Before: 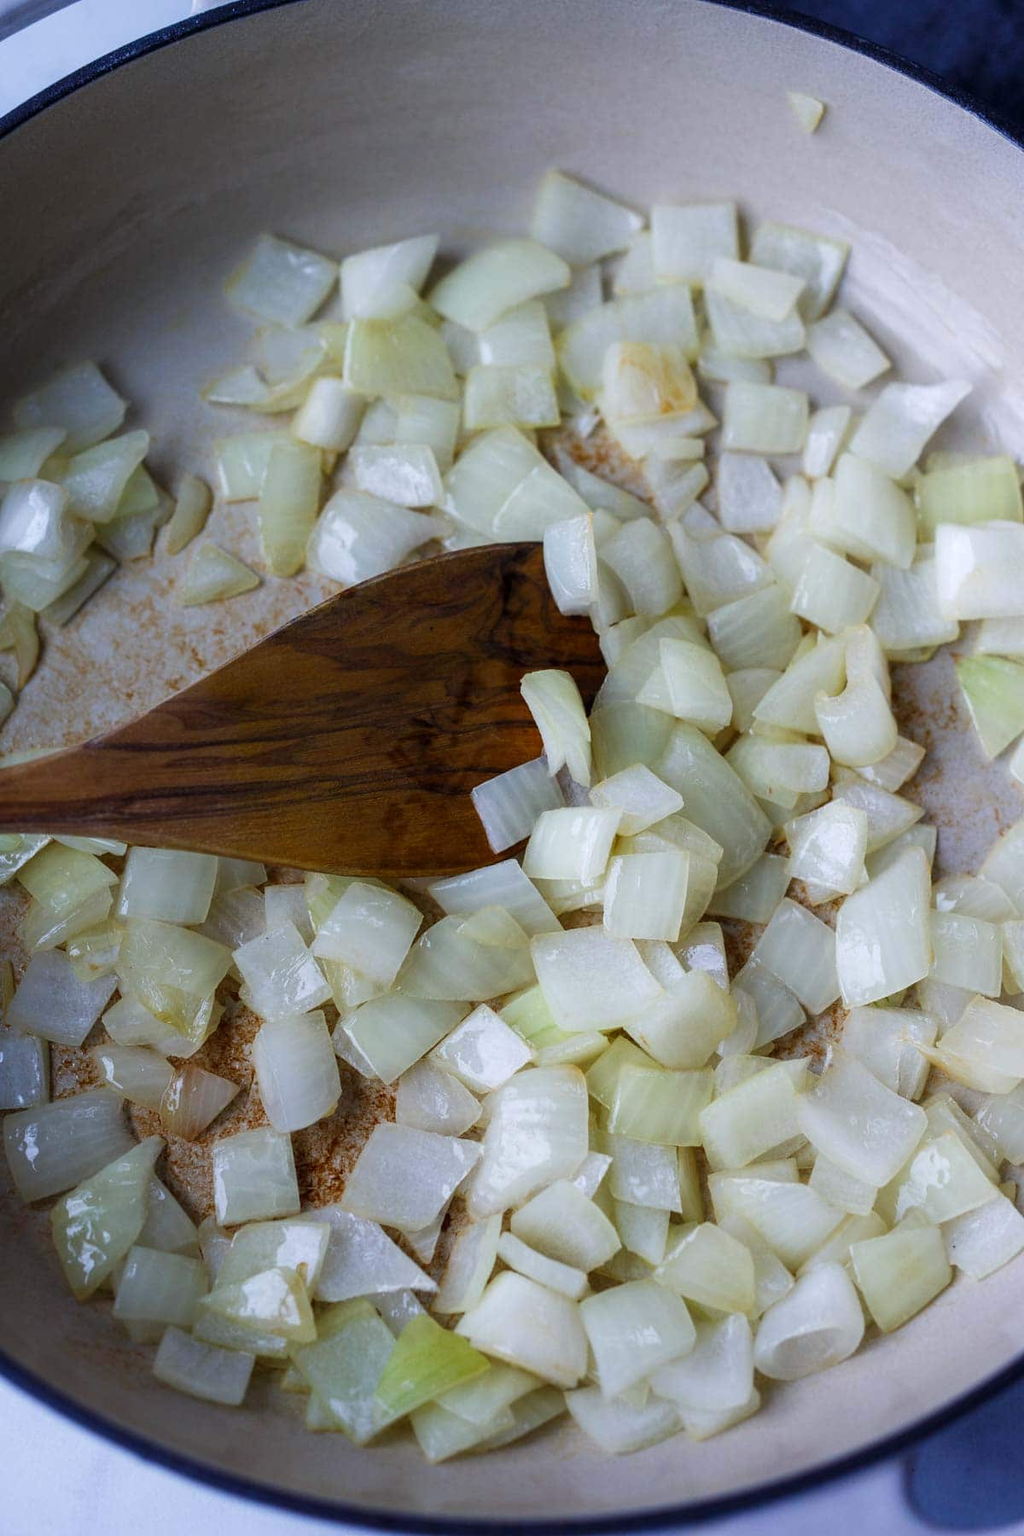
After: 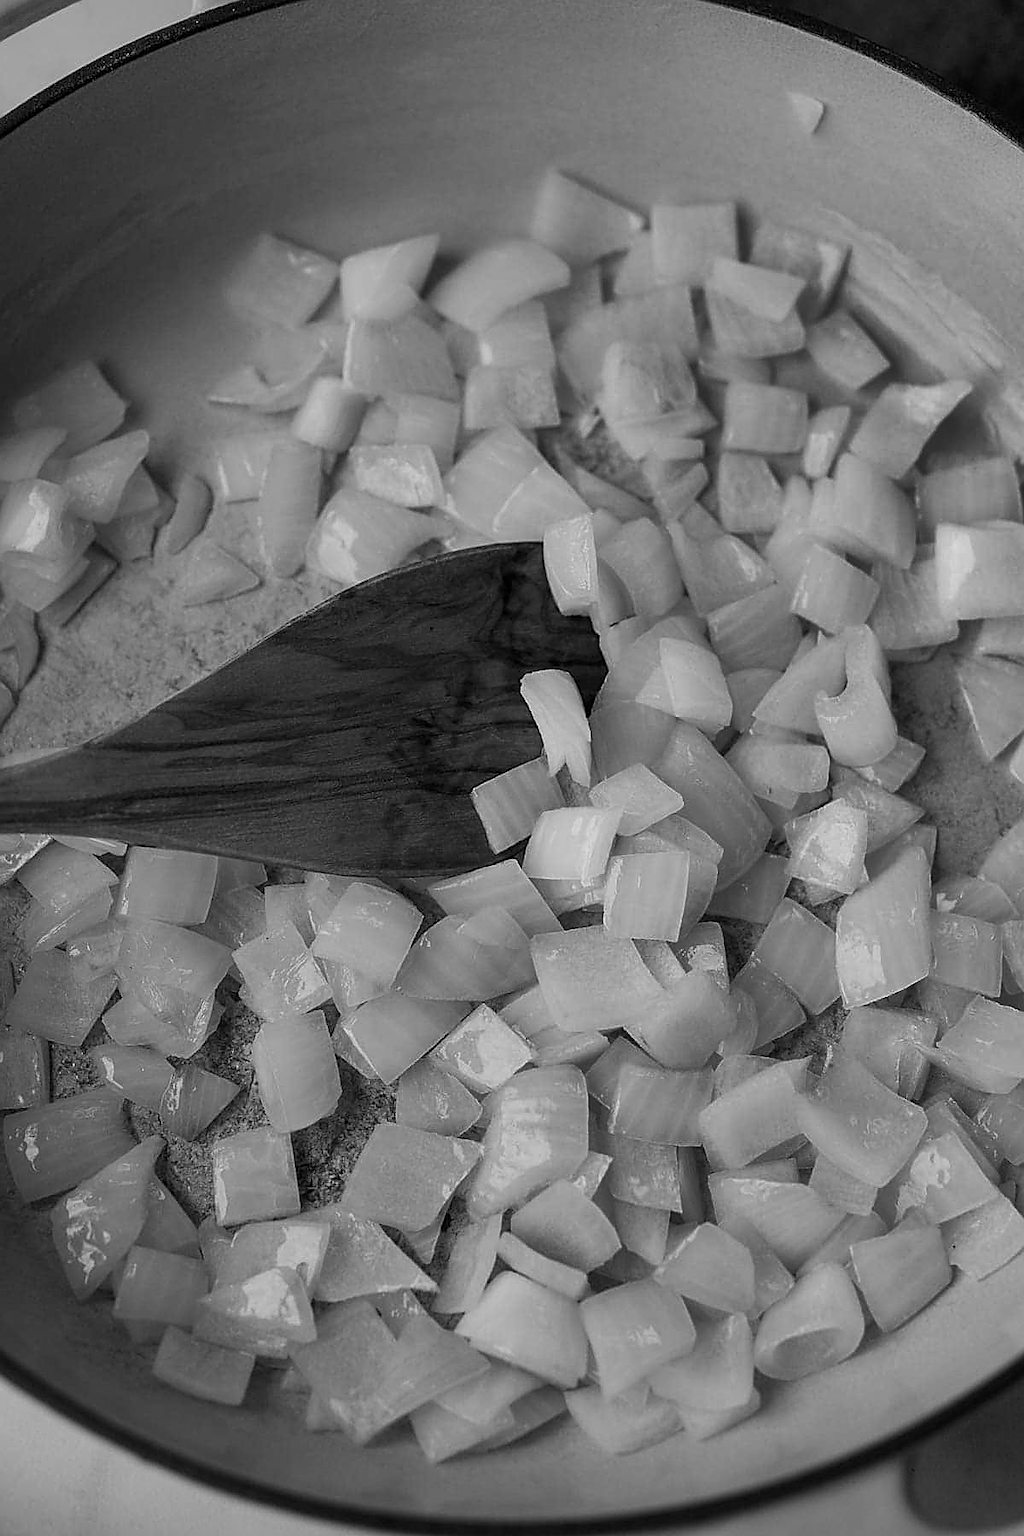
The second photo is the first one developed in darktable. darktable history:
sharpen: radius 1.4, amount 1.25, threshold 0.7
monochrome: a 26.22, b 42.67, size 0.8
shadows and highlights: shadows 20.91, highlights -82.73, soften with gaussian
